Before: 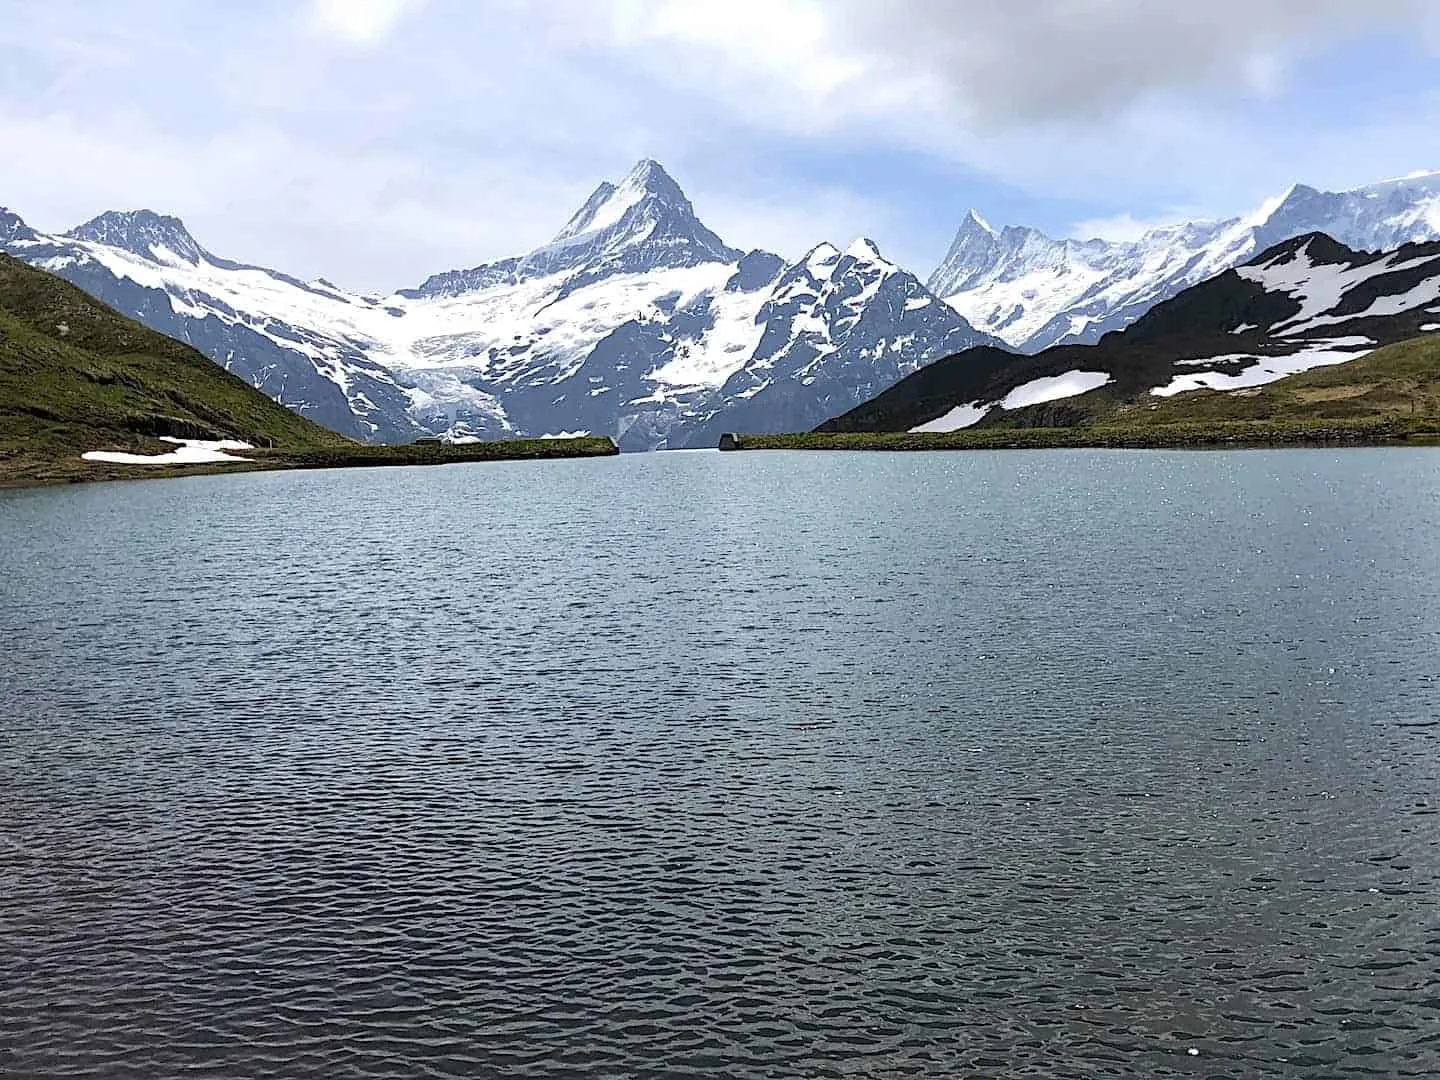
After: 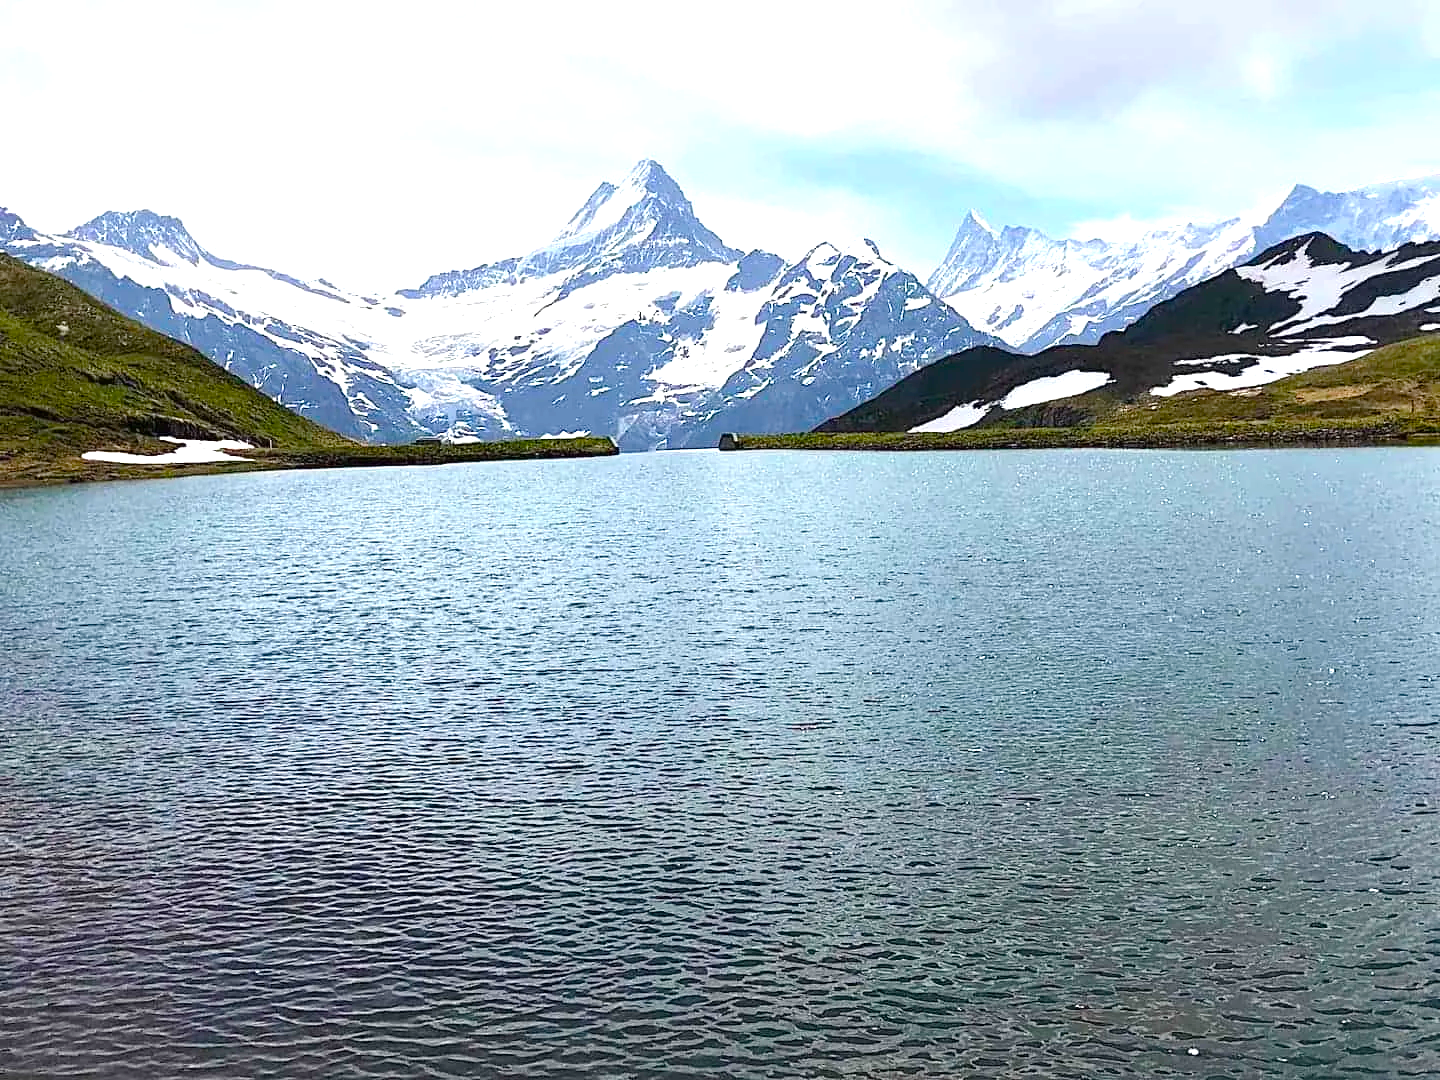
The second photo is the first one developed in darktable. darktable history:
exposure: black level correction 0, exposure 0.693 EV, compensate highlight preservation false
color balance rgb: perceptual saturation grading › global saturation 20%, perceptual saturation grading › highlights -25.524%, perceptual saturation grading › shadows 25.155%, global vibrance 20%
